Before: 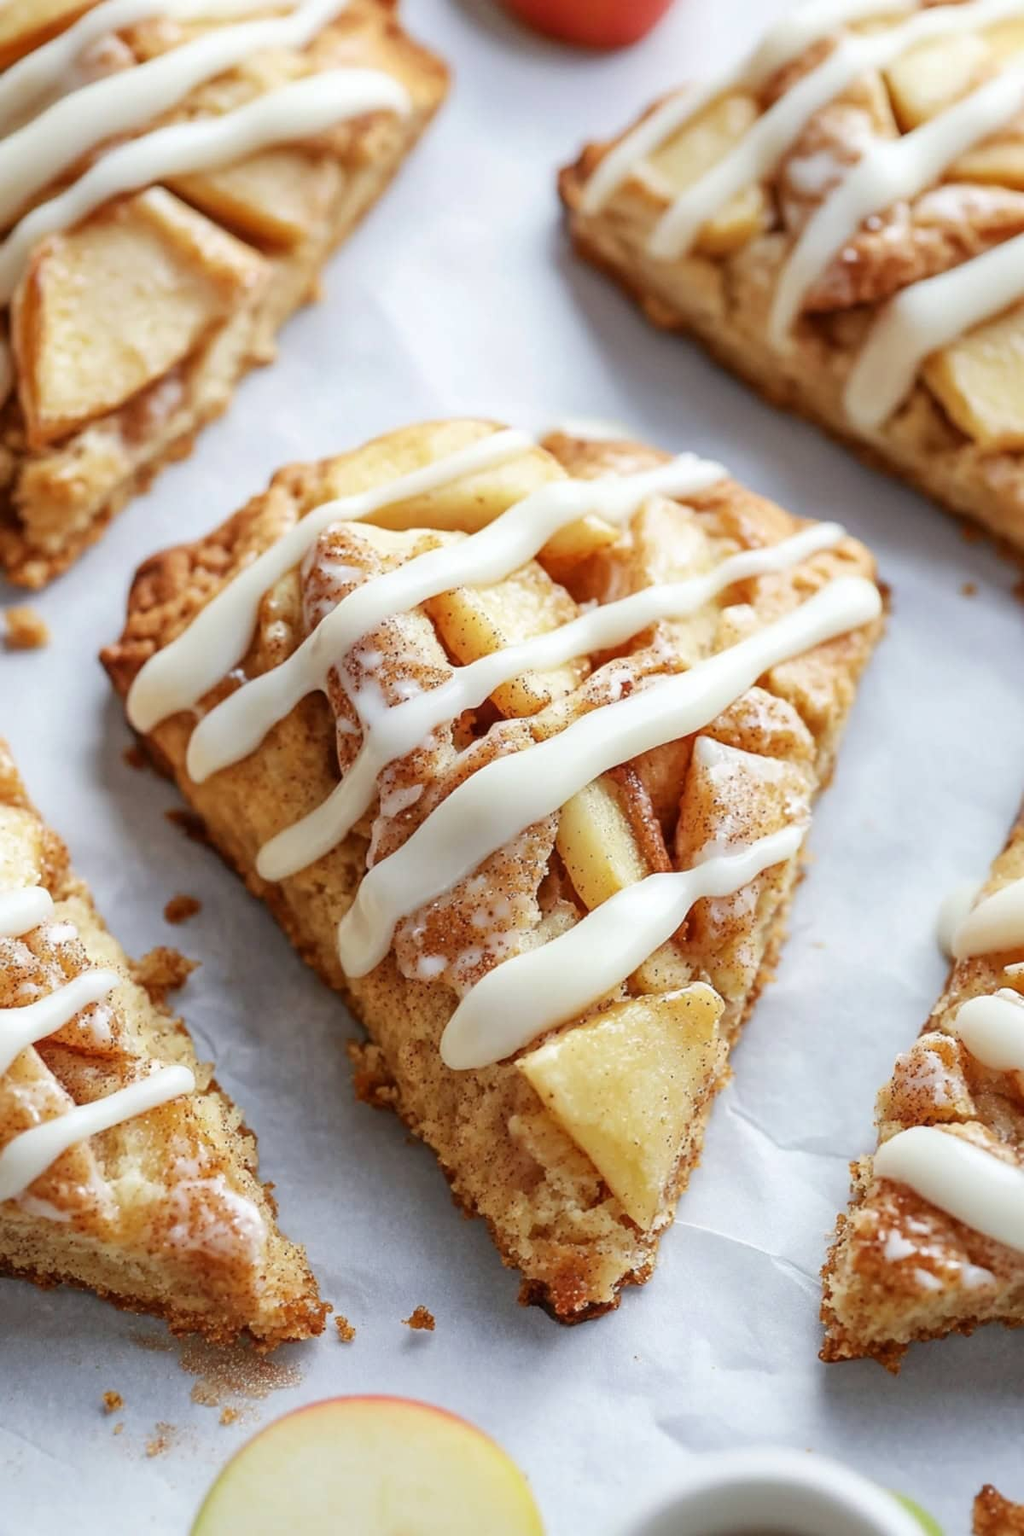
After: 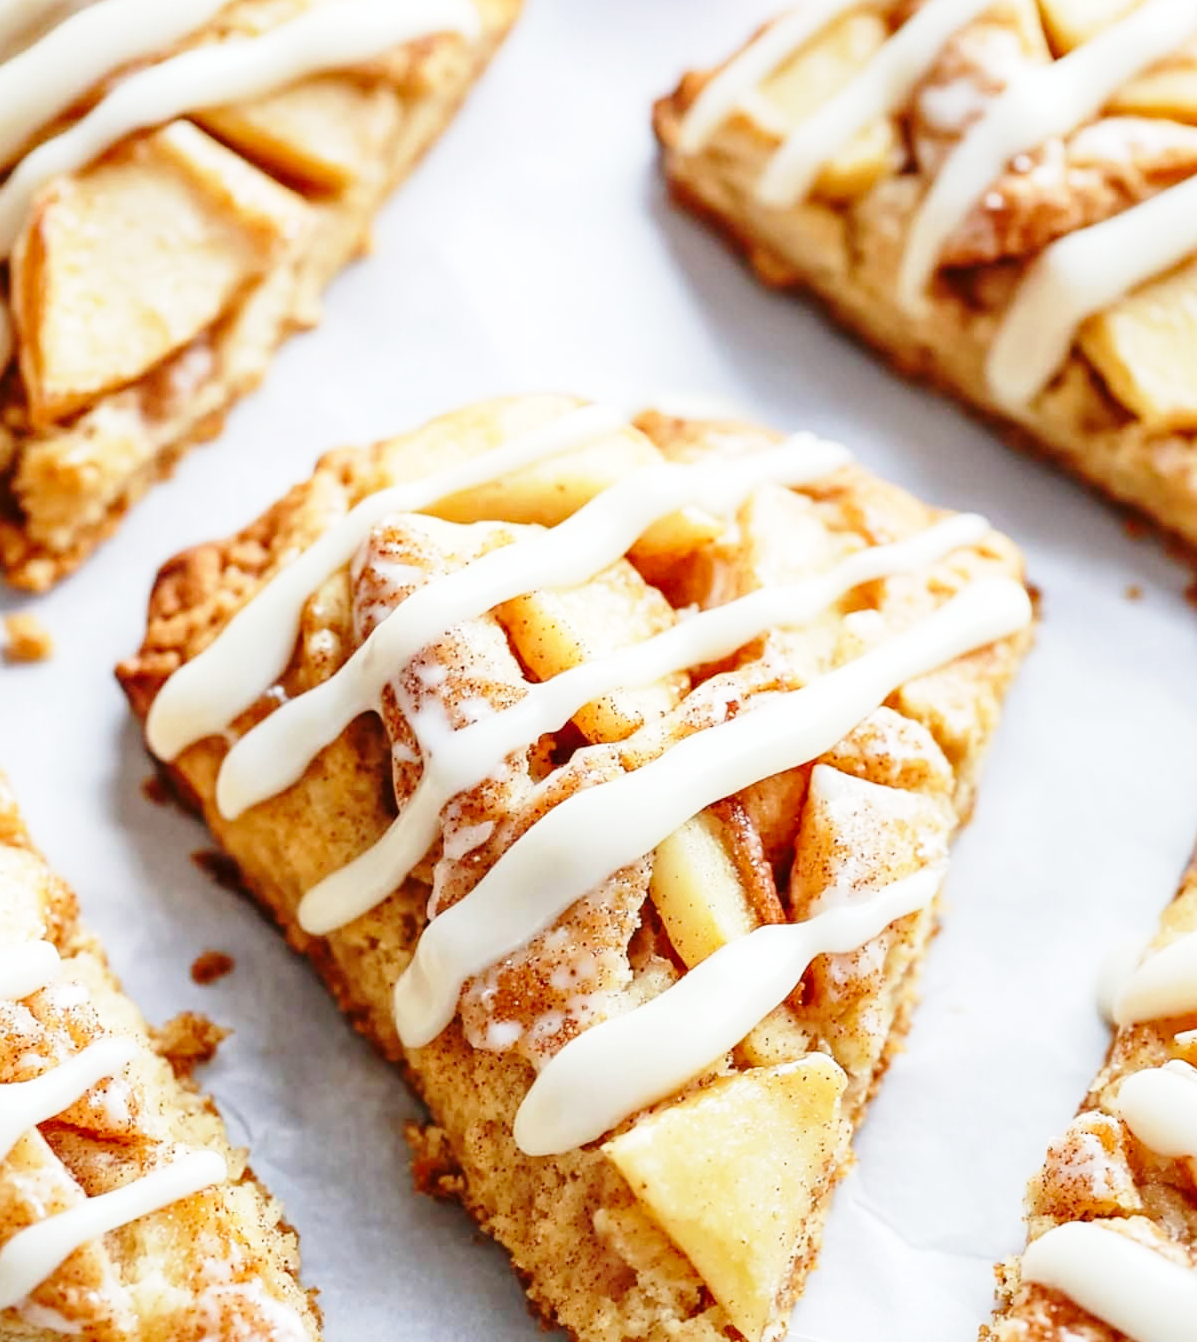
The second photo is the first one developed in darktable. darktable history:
crop: left 0.212%, top 5.484%, bottom 19.914%
base curve: curves: ch0 [(0, 0) (0.028, 0.03) (0.121, 0.232) (0.46, 0.748) (0.859, 0.968) (1, 1)], preserve colors none
